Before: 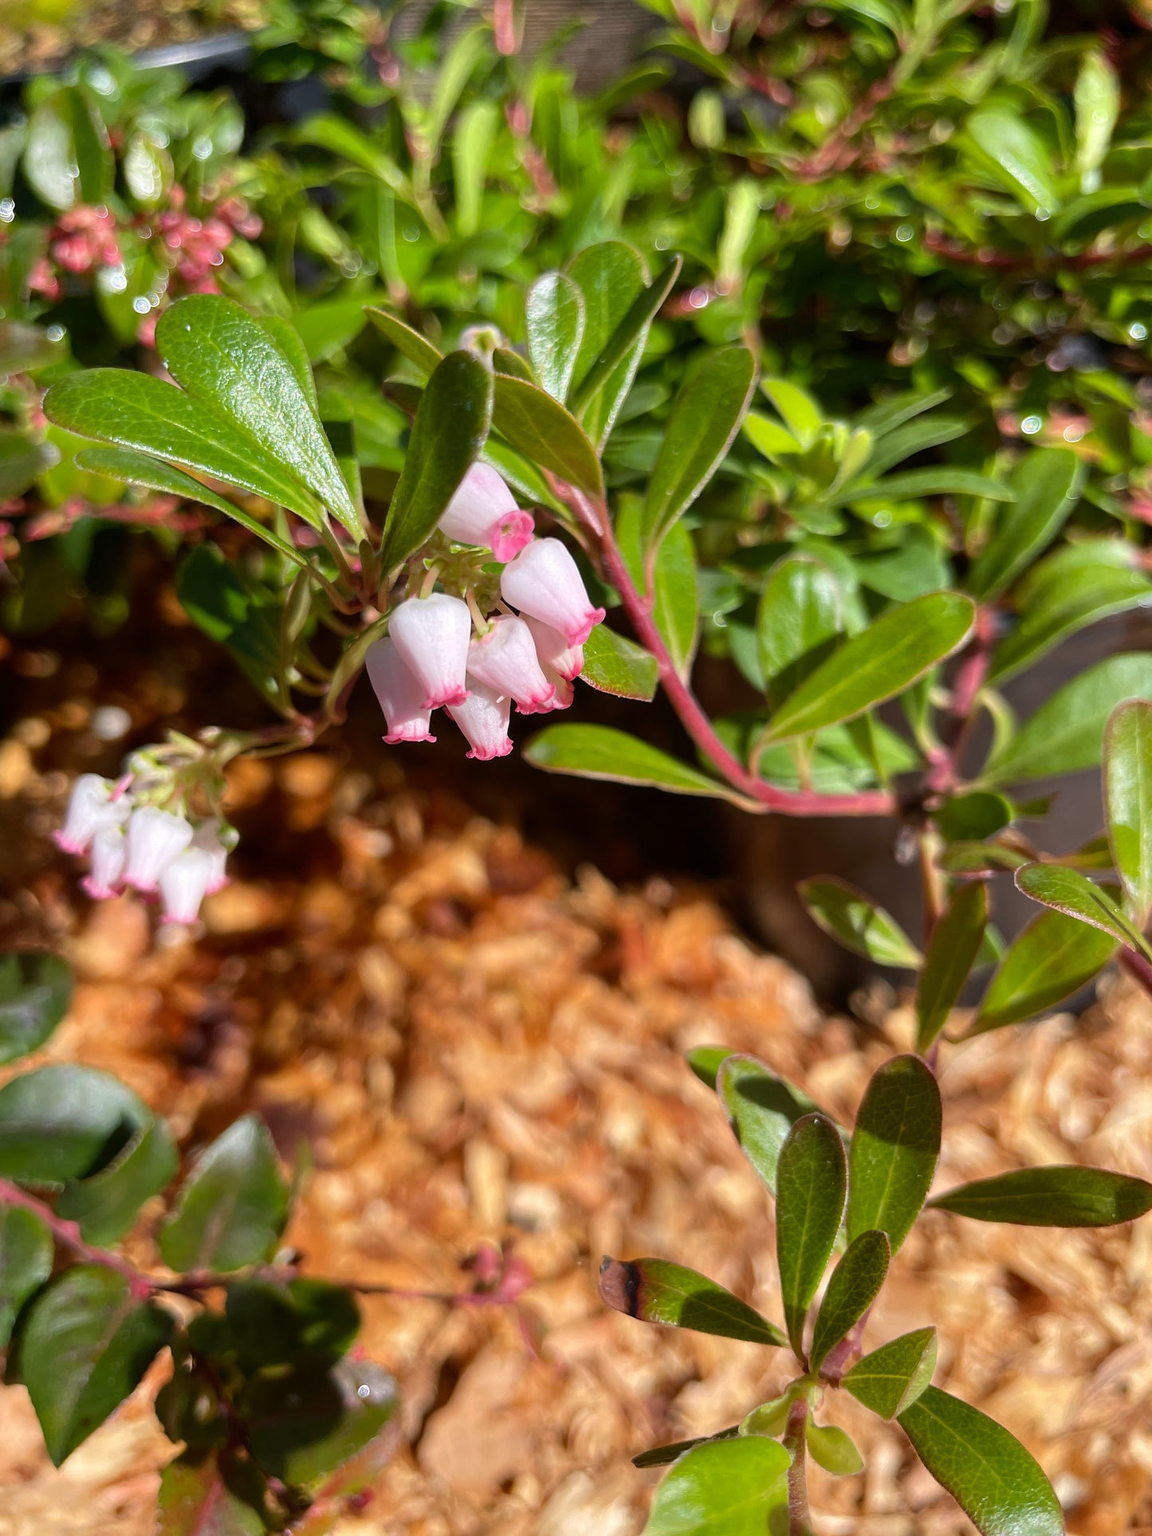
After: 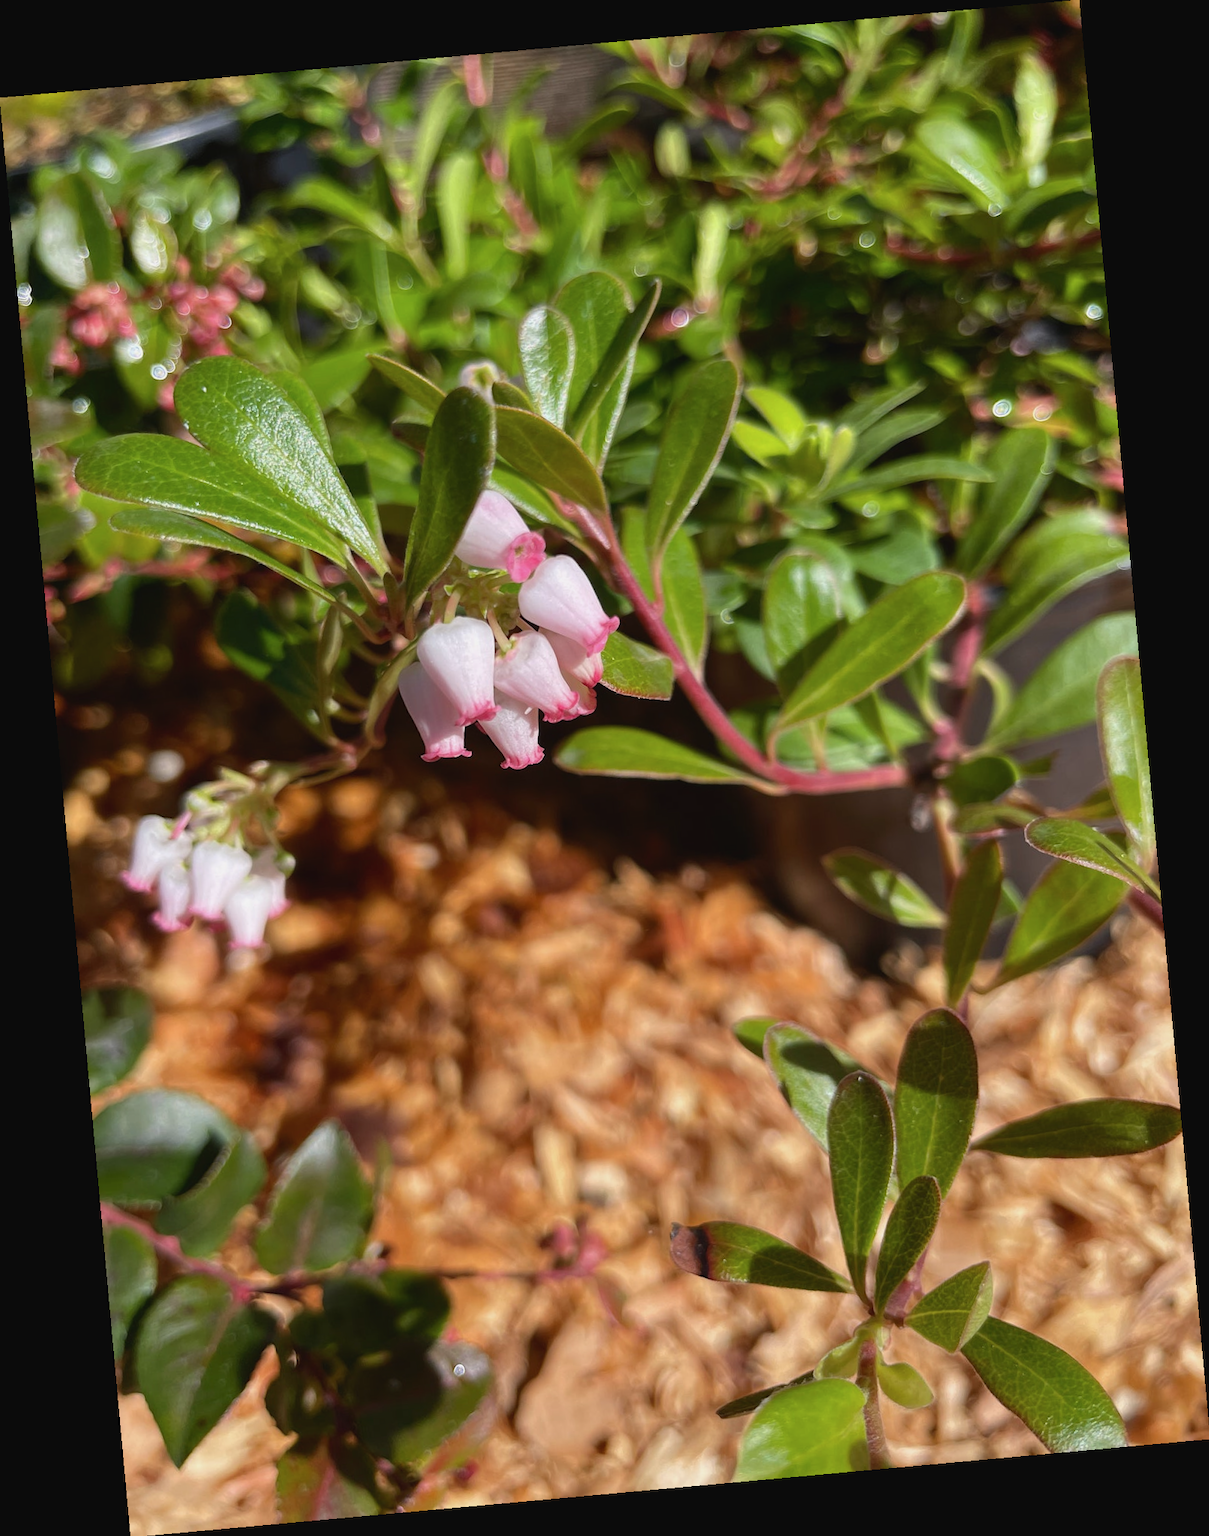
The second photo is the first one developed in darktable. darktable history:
rotate and perspective: rotation -5.2°, automatic cropping off
contrast brightness saturation: contrast -0.08, brightness -0.04, saturation -0.11
